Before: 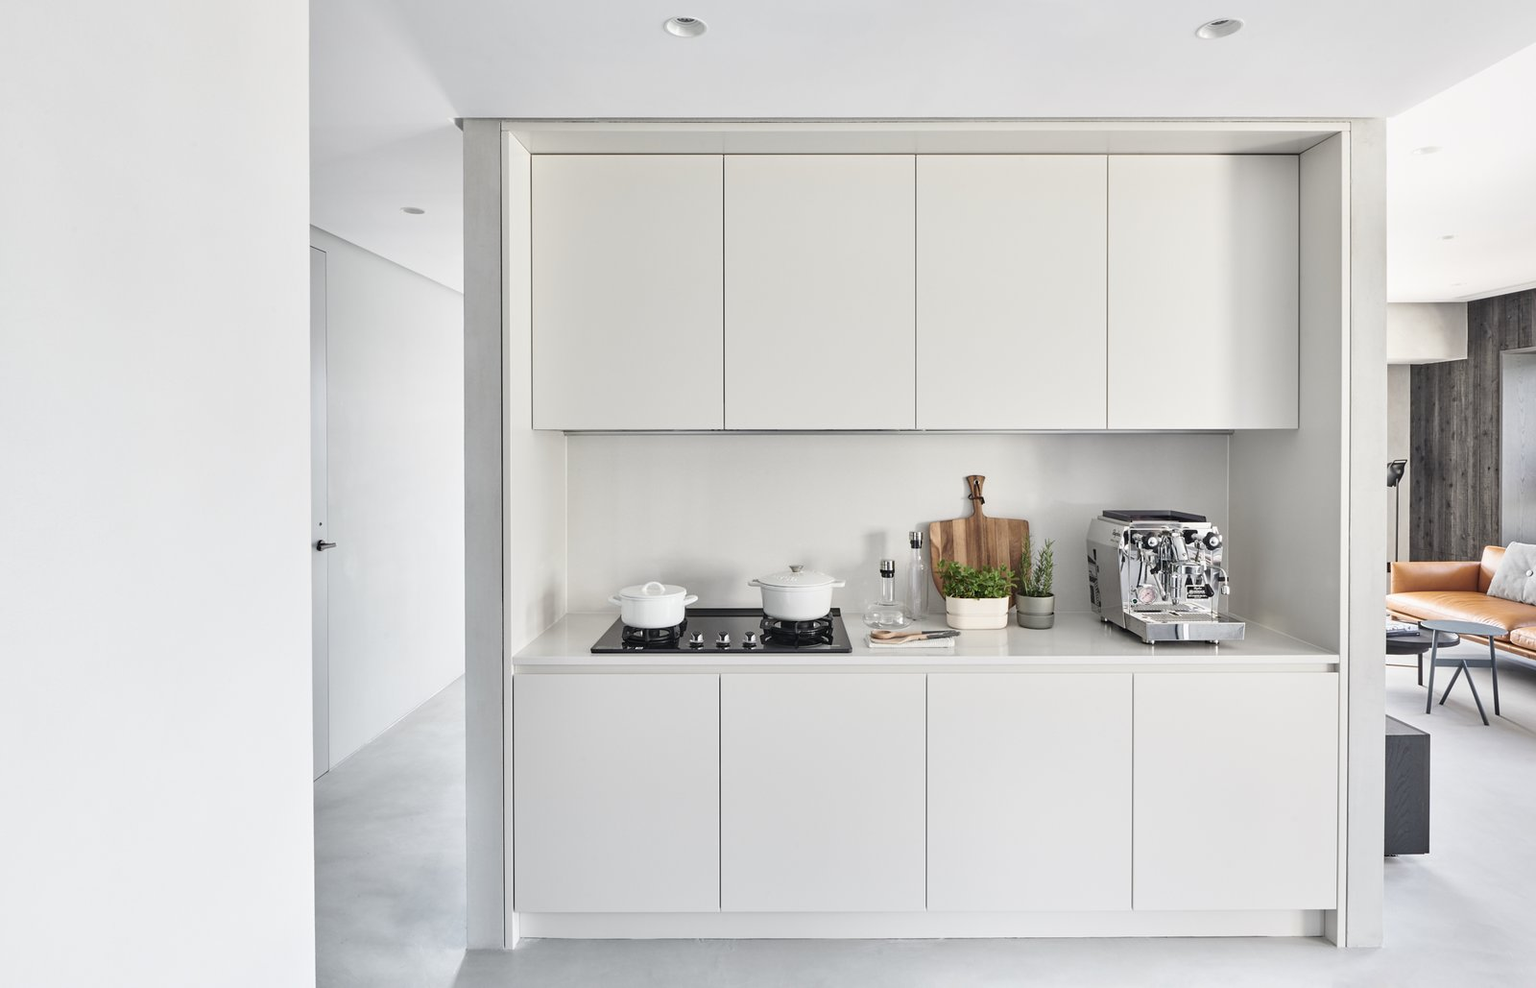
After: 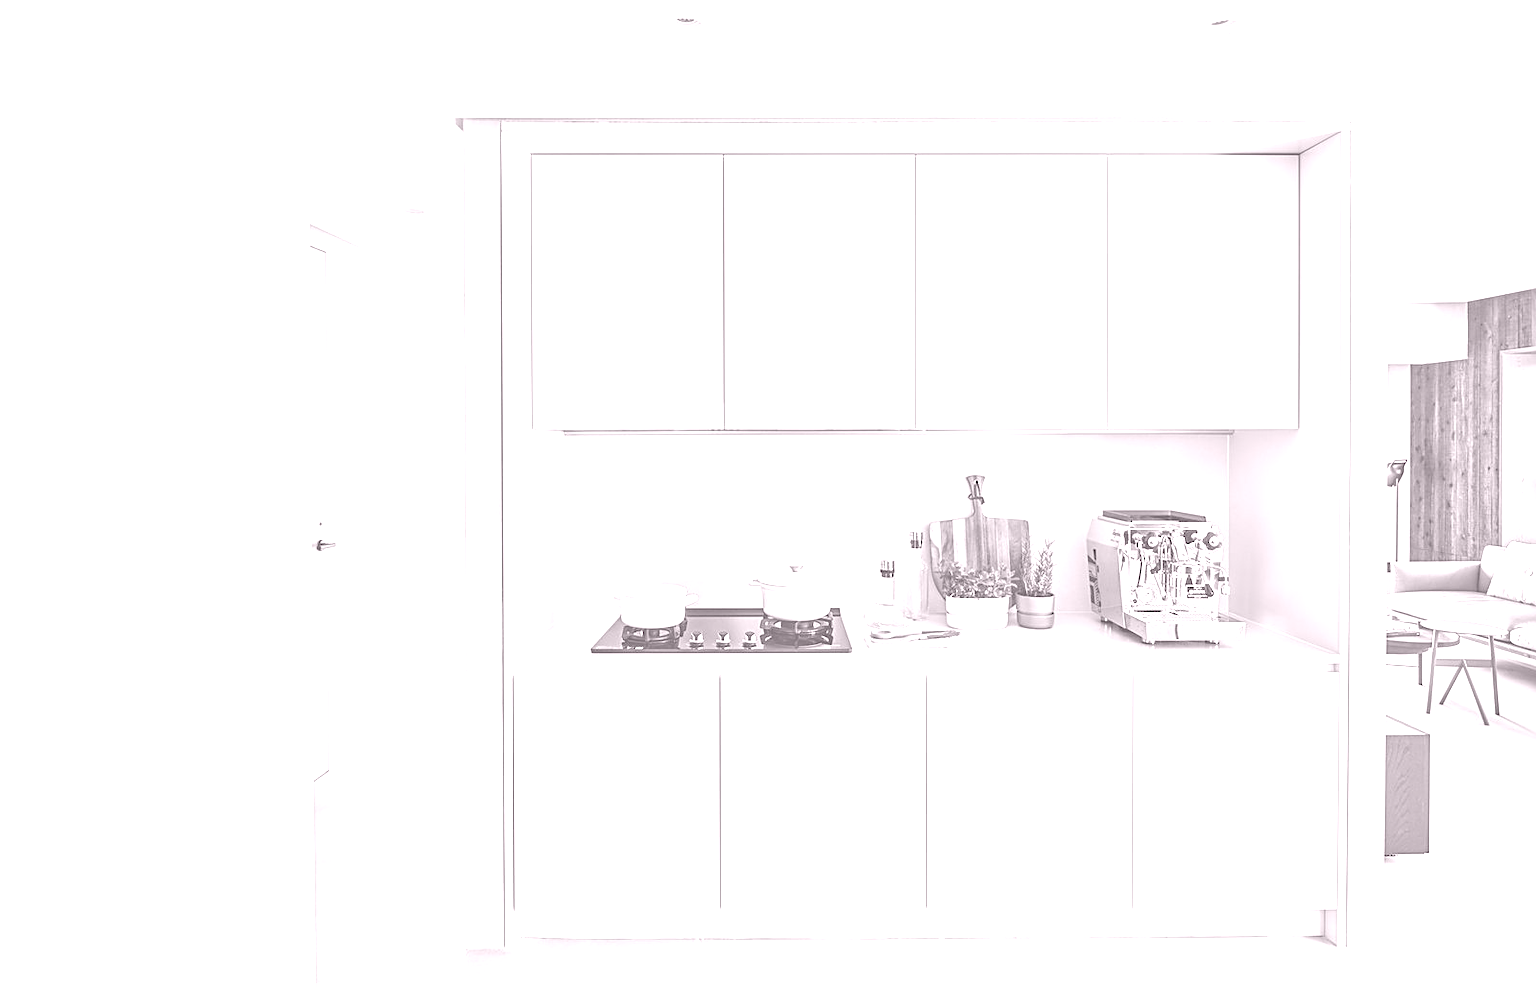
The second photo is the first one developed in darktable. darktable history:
local contrast: detail 130%
white balance: red 0.766, blue 1.537
sharpen: on, module defaults
colorize: hue 25.2°, saturation 83%, source mix 82%, lightness 79%, version 1
